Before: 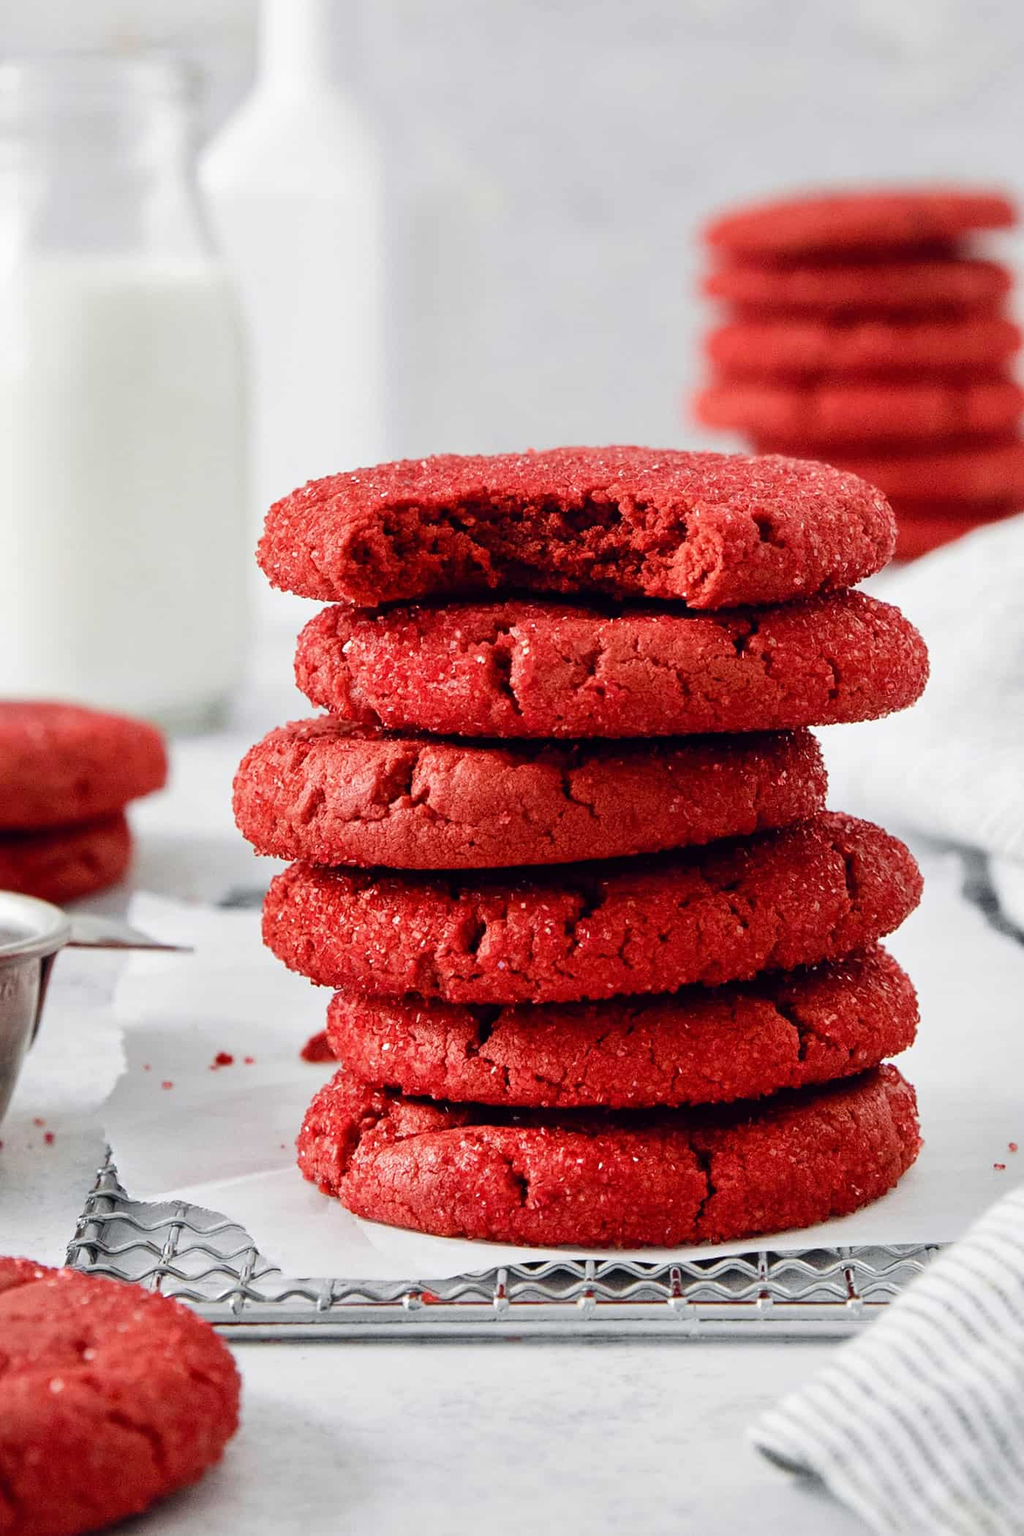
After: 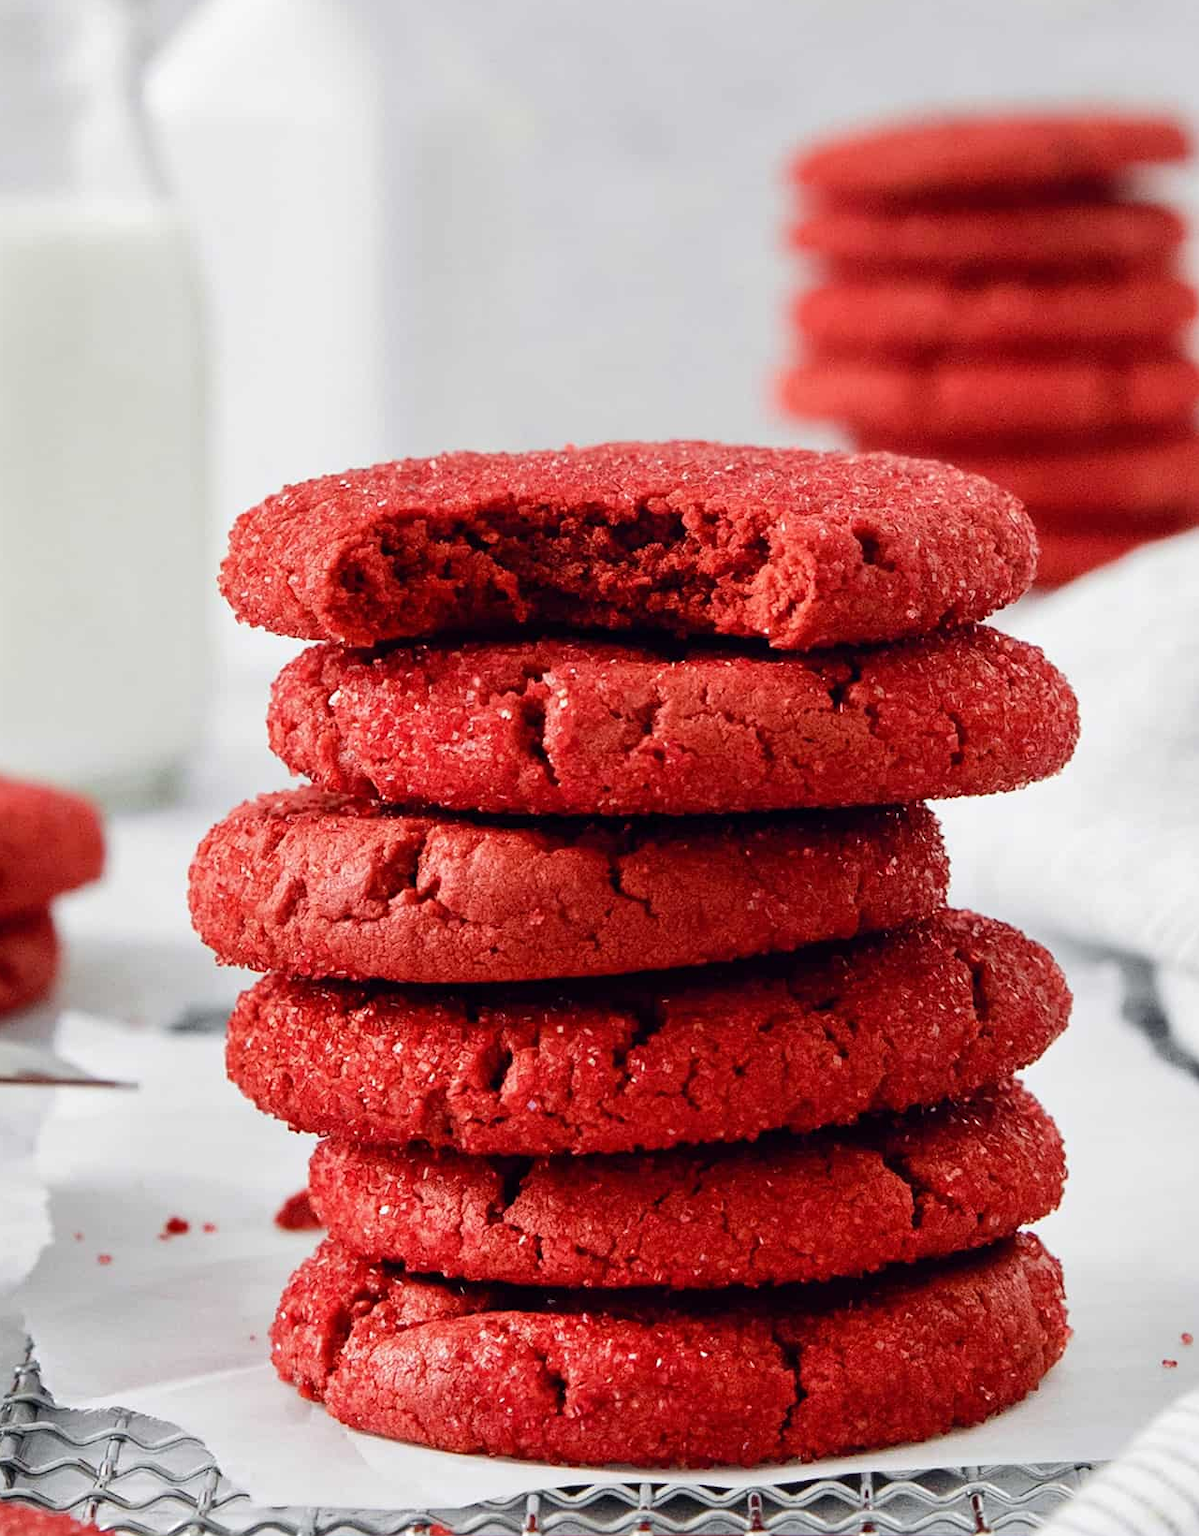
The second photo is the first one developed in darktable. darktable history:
crop: left 8.365%, top 6.627%, bottom 15.223%
